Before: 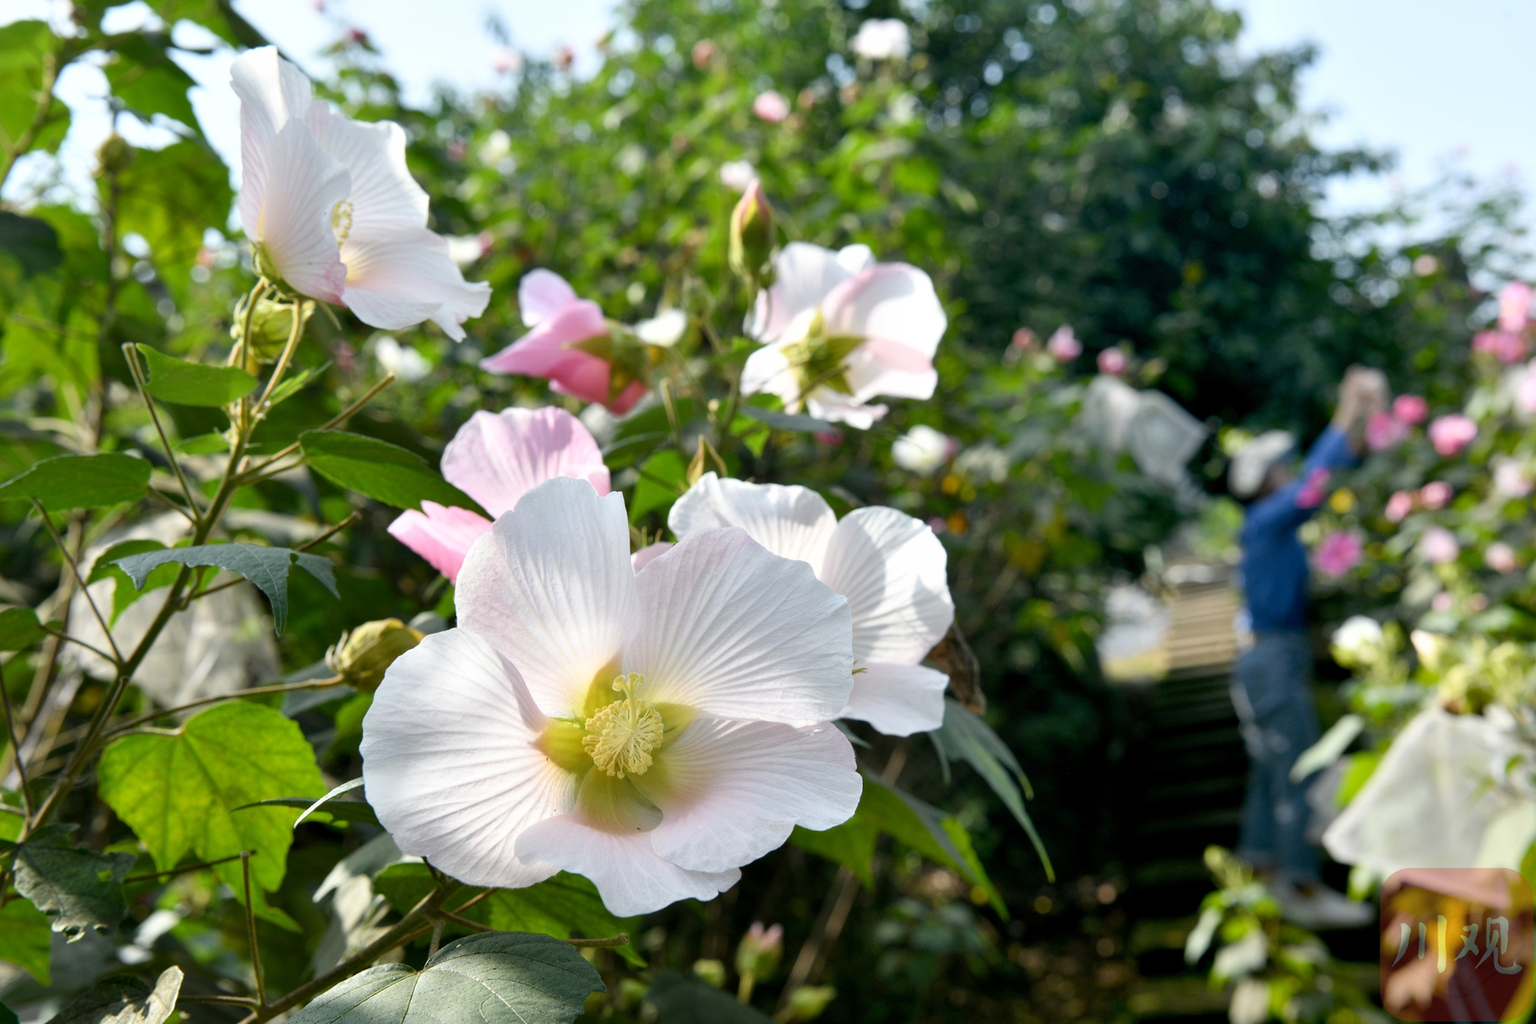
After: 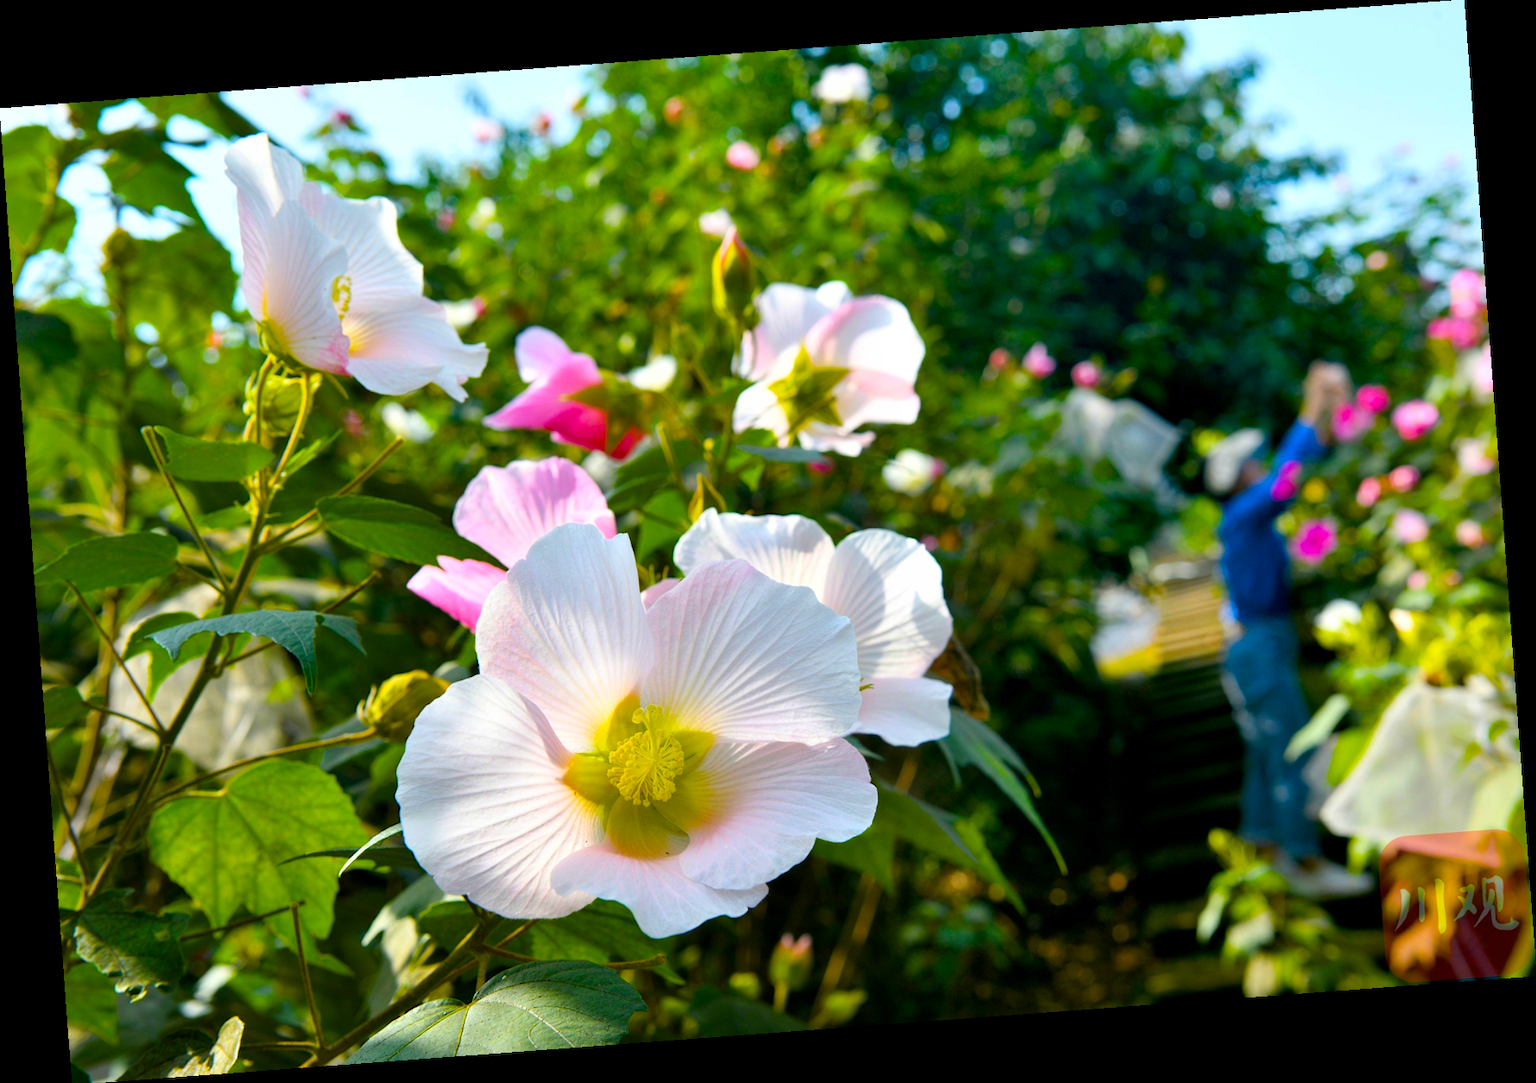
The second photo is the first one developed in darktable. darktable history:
rotate and perspective: rotation -4.25°, automatic cropping off
color balance rgb: linear chroma grading › global chroma 42%, perceptual saturation grading › global saturation 42%, global vibrance 33%
